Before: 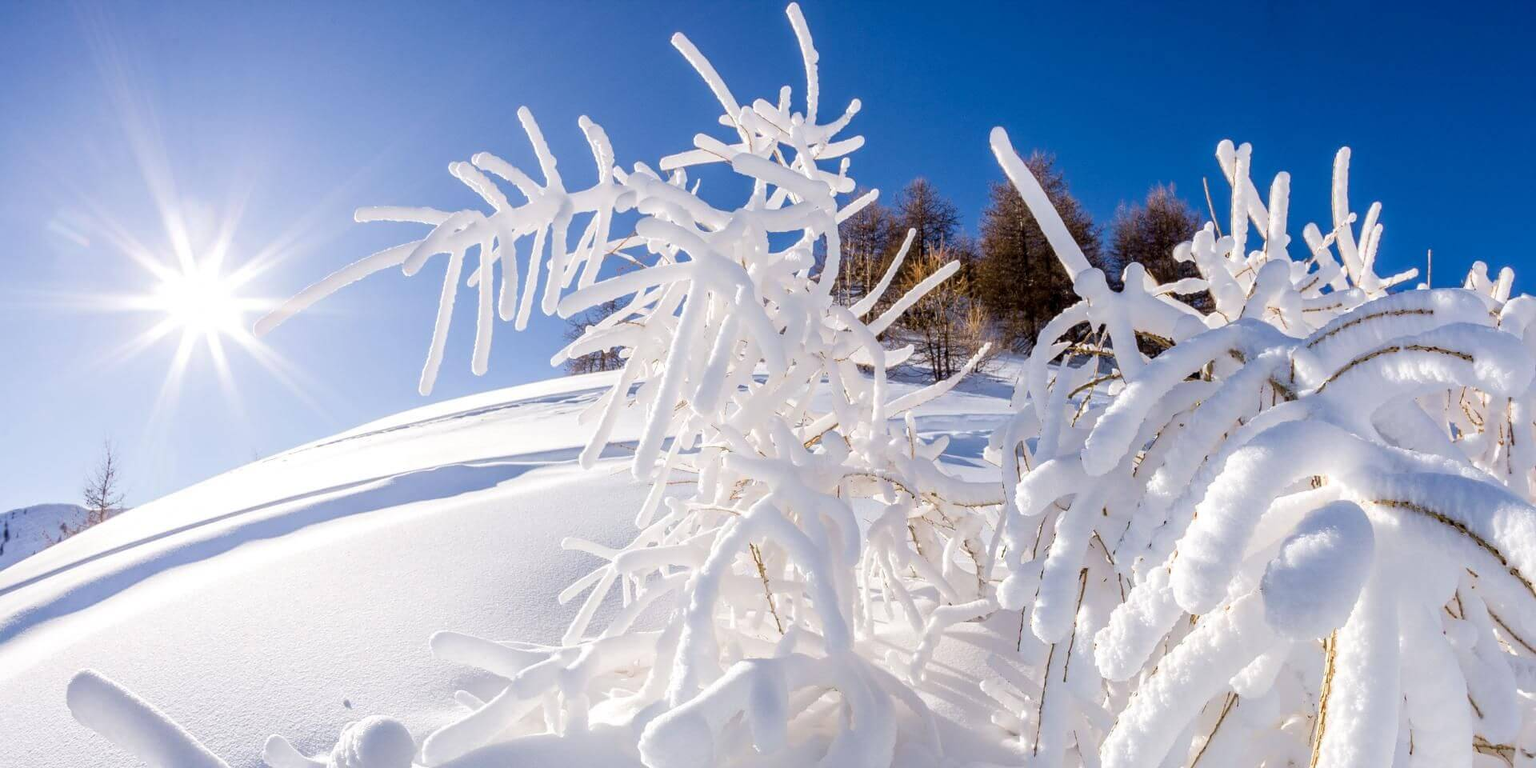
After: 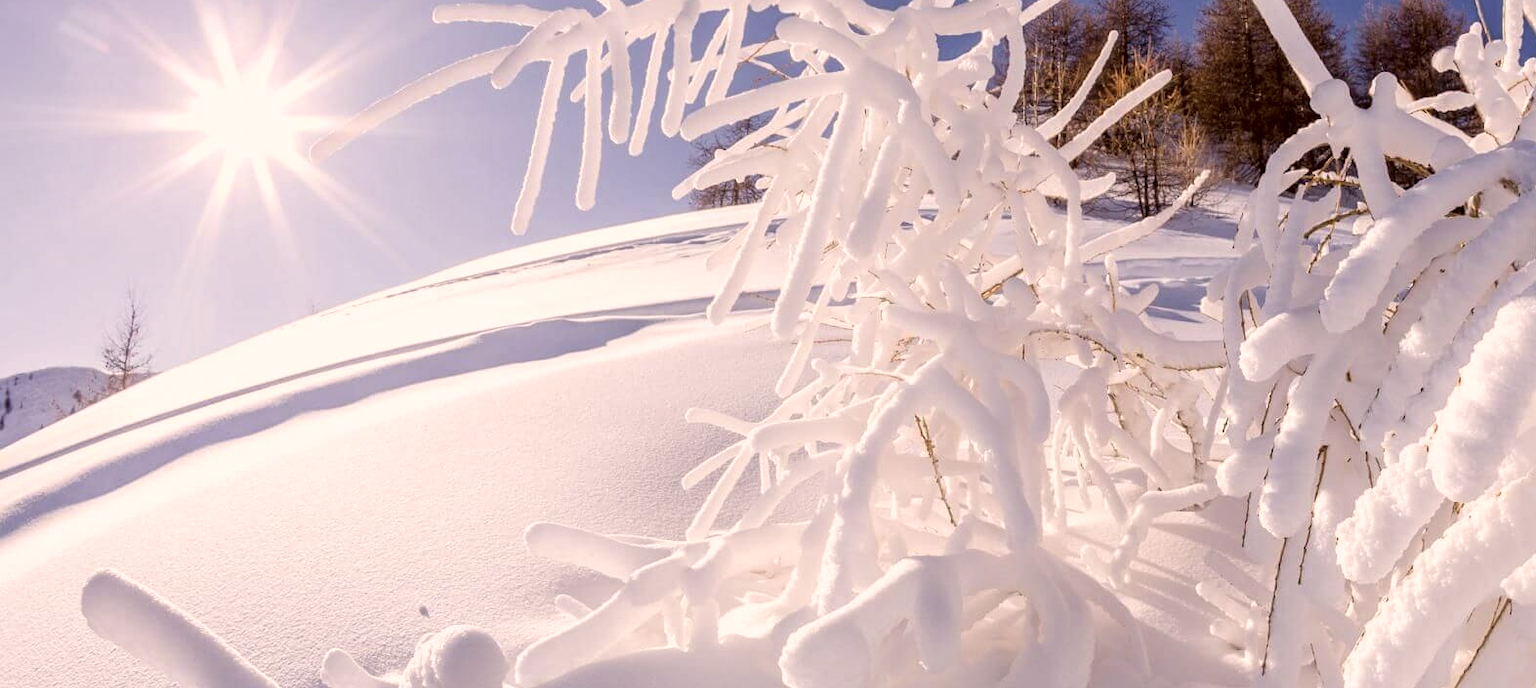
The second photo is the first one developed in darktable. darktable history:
crop: top 26.485%, right 18.036%
color correction: highlights a* 10.17, highlights b* 9.79, shadows a* 9.16, shadows b* 7.74, saturation 0.785
